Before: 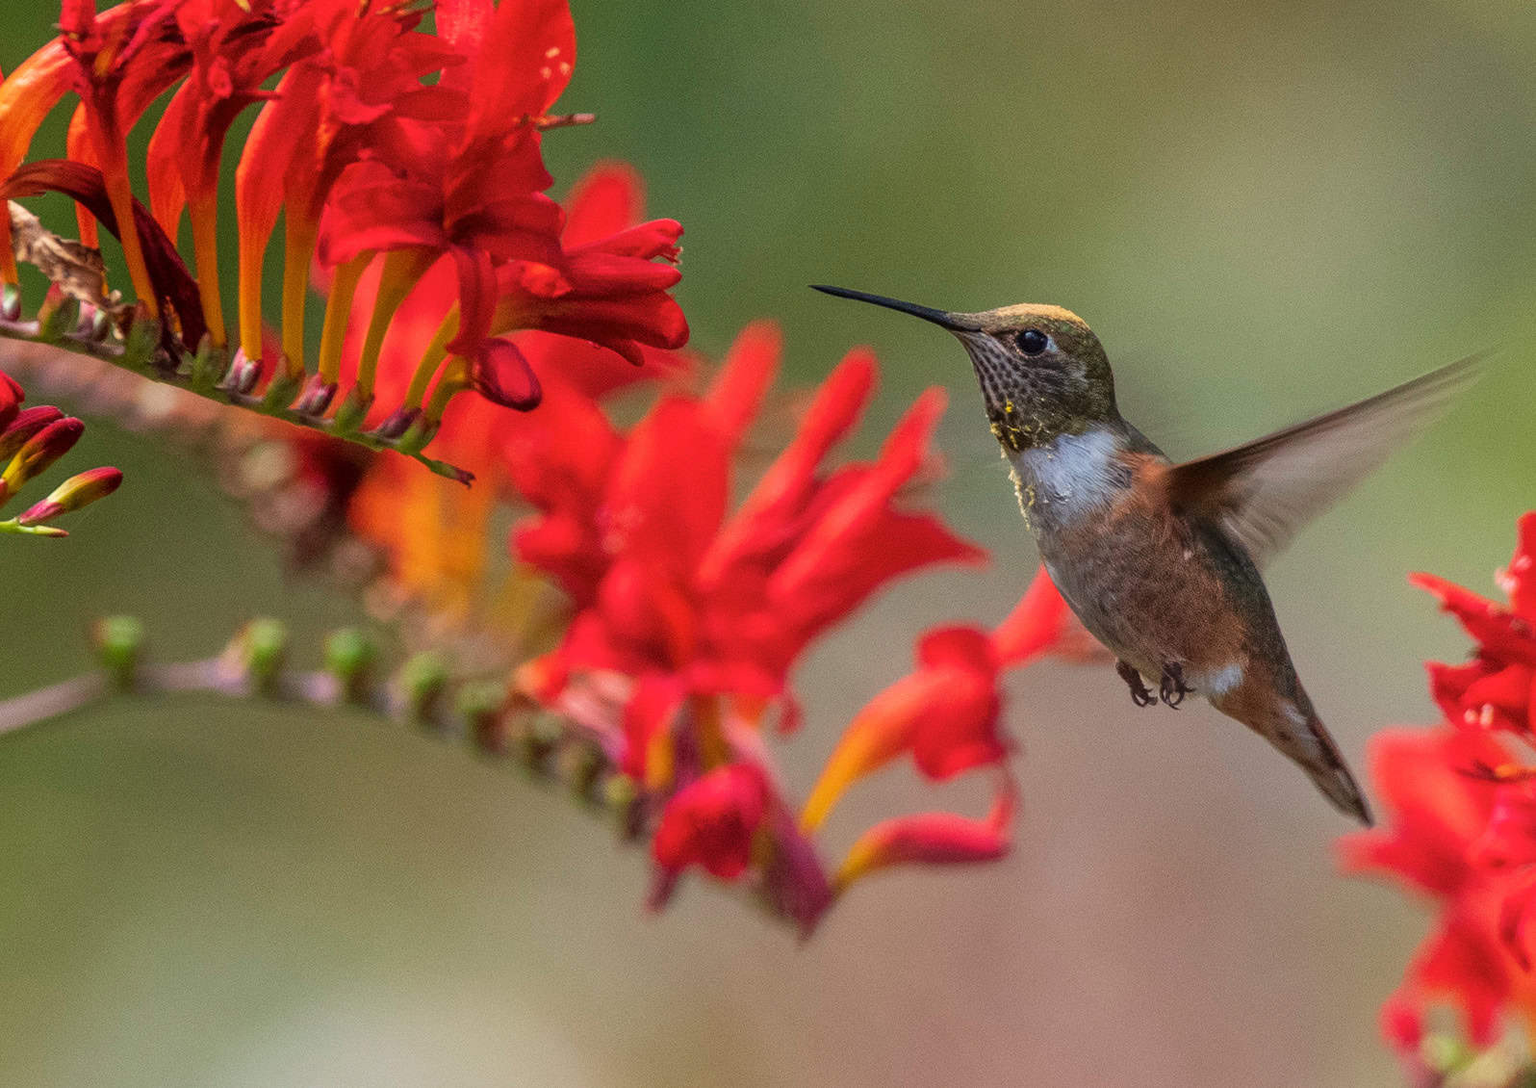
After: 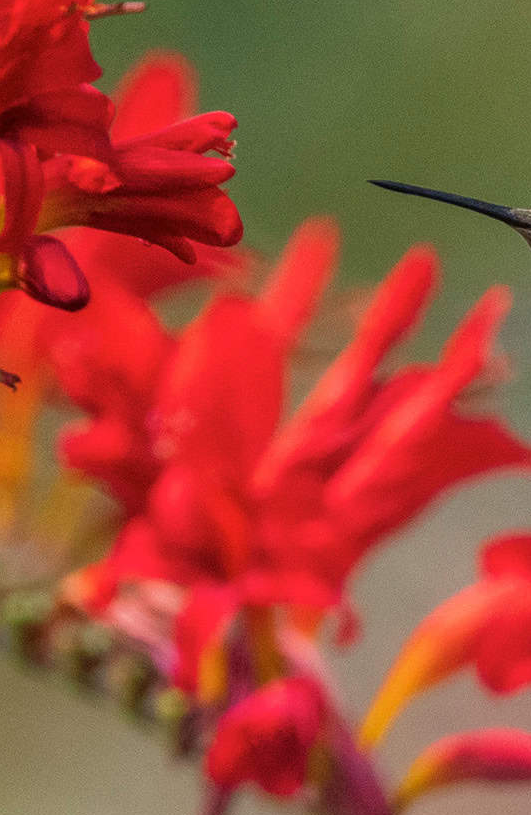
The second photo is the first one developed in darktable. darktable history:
crop and rotate: left 29.662%, top 10.306%, right 37.05%, bottom 17.569%
